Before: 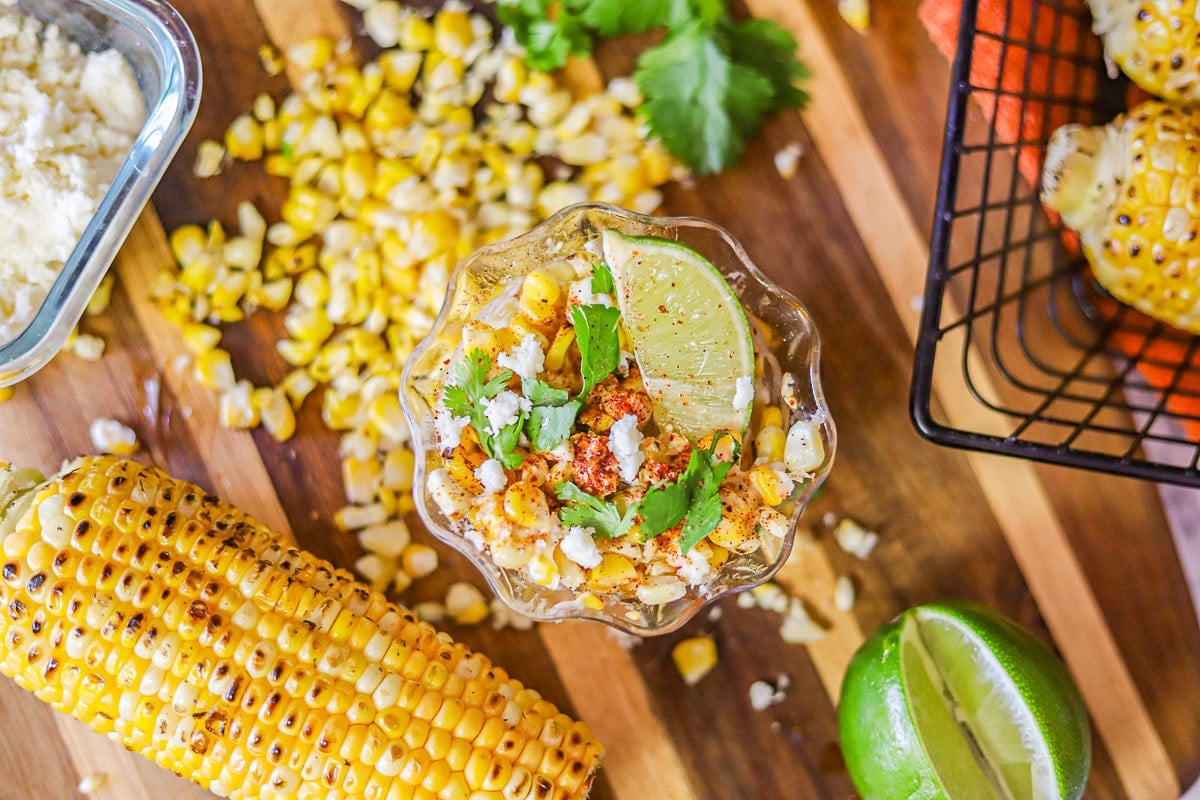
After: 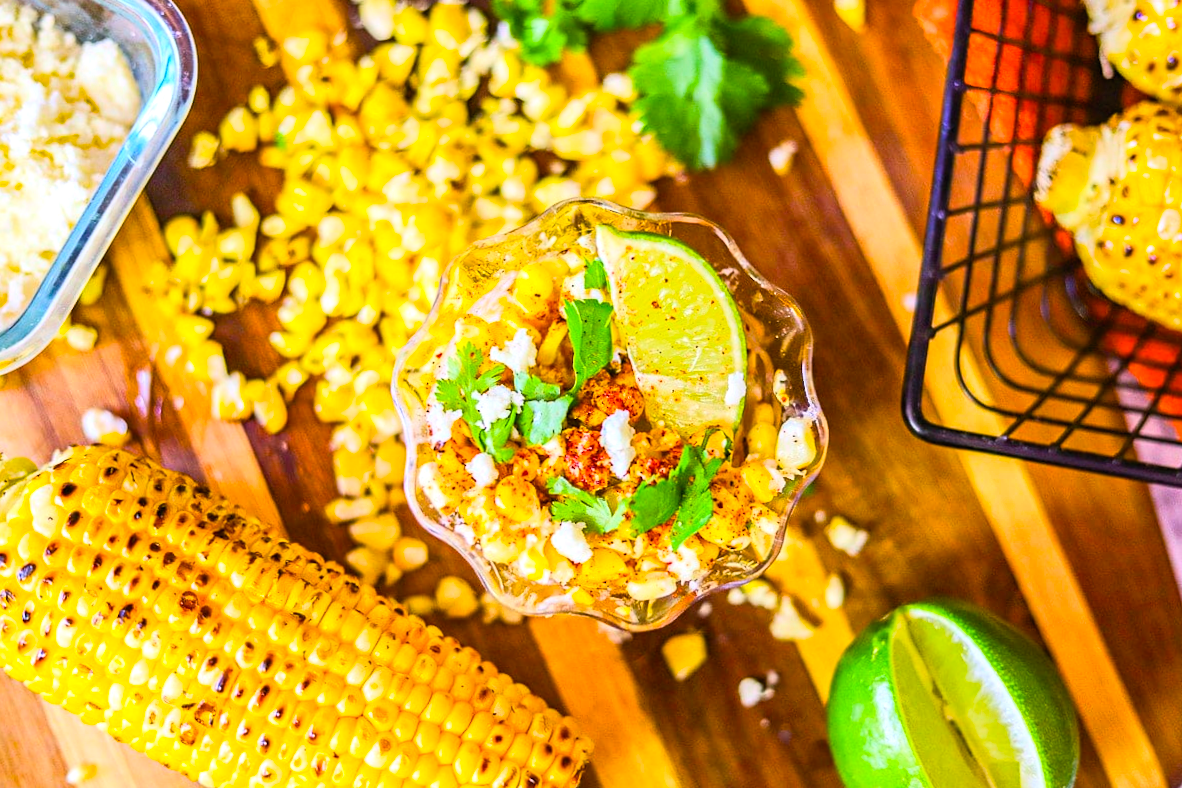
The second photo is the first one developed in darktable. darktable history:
contrast brightness saturation: contrast 0.201, brightness 0.156, saturation 0.229
shadows and highlights: radius 329.39, shadows 54.19, highlights -98.7, compress 94.29%, soften with gaussian
crop and rotate: angle -0.555°
color balance rgb: perceptual saturation grading › global saturation 30.189%, global vibrance 35.45%, contrast 9.678%
